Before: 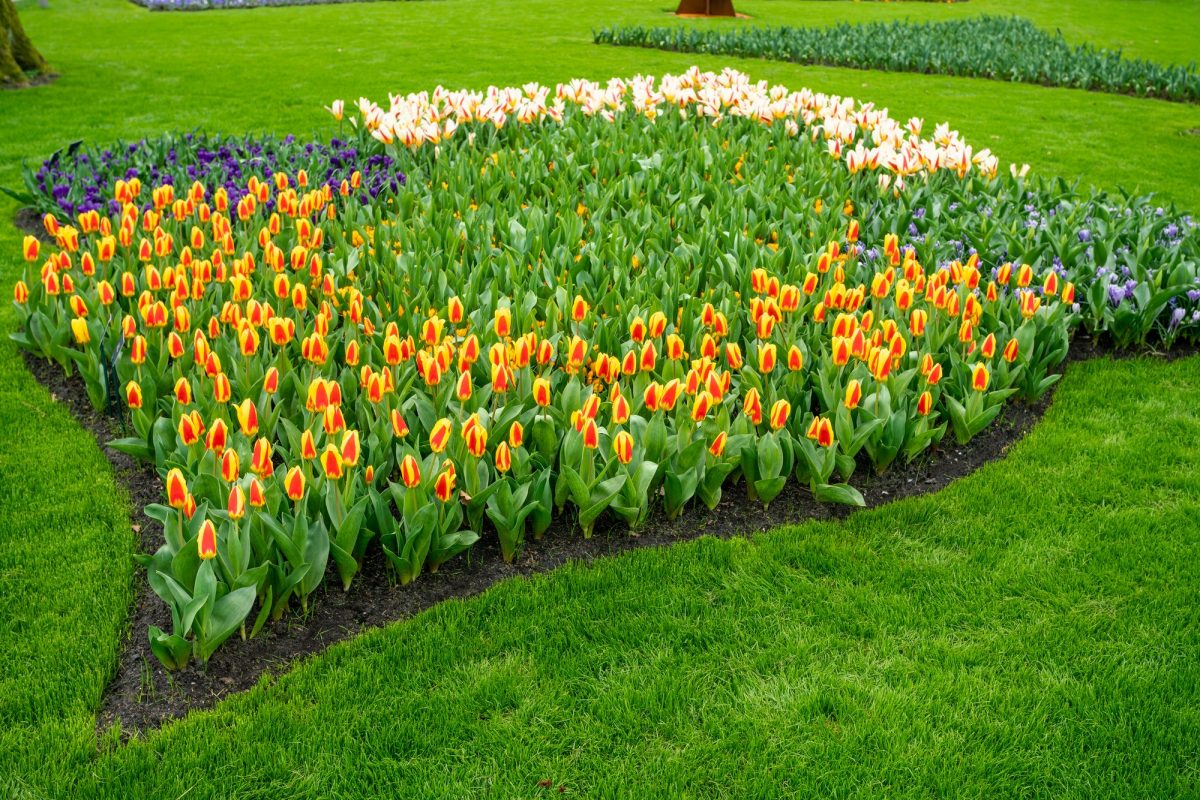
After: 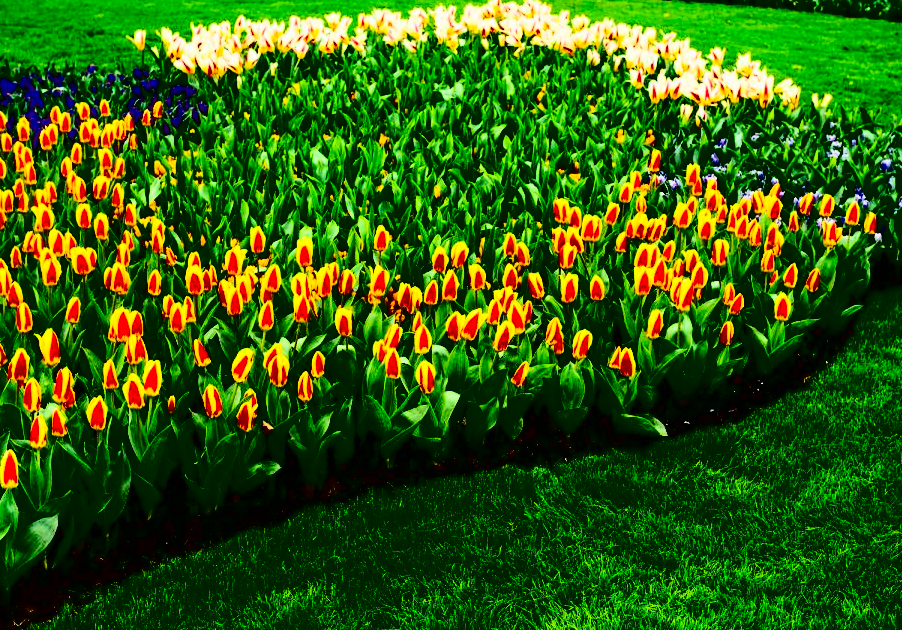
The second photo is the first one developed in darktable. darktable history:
tone equalizer: -7 EV 0.198 EV, -6 EV 0.134 EV, -5 EV 0.082 EV, -4 EV 0.023 EV, -2 EV -0.03 EV, -1 EV -0.051 EV, +0 EV -0.051 EV, edges refinement/feathering 500, mask exposure compensation -1.57 EV, preserve details no
contrast brightness saturation: contrast 0.764, brightness -0.984, saturation 0.998
crop: left 16.573%, top 8.77%, right 8.207%, bottom 12.463%
